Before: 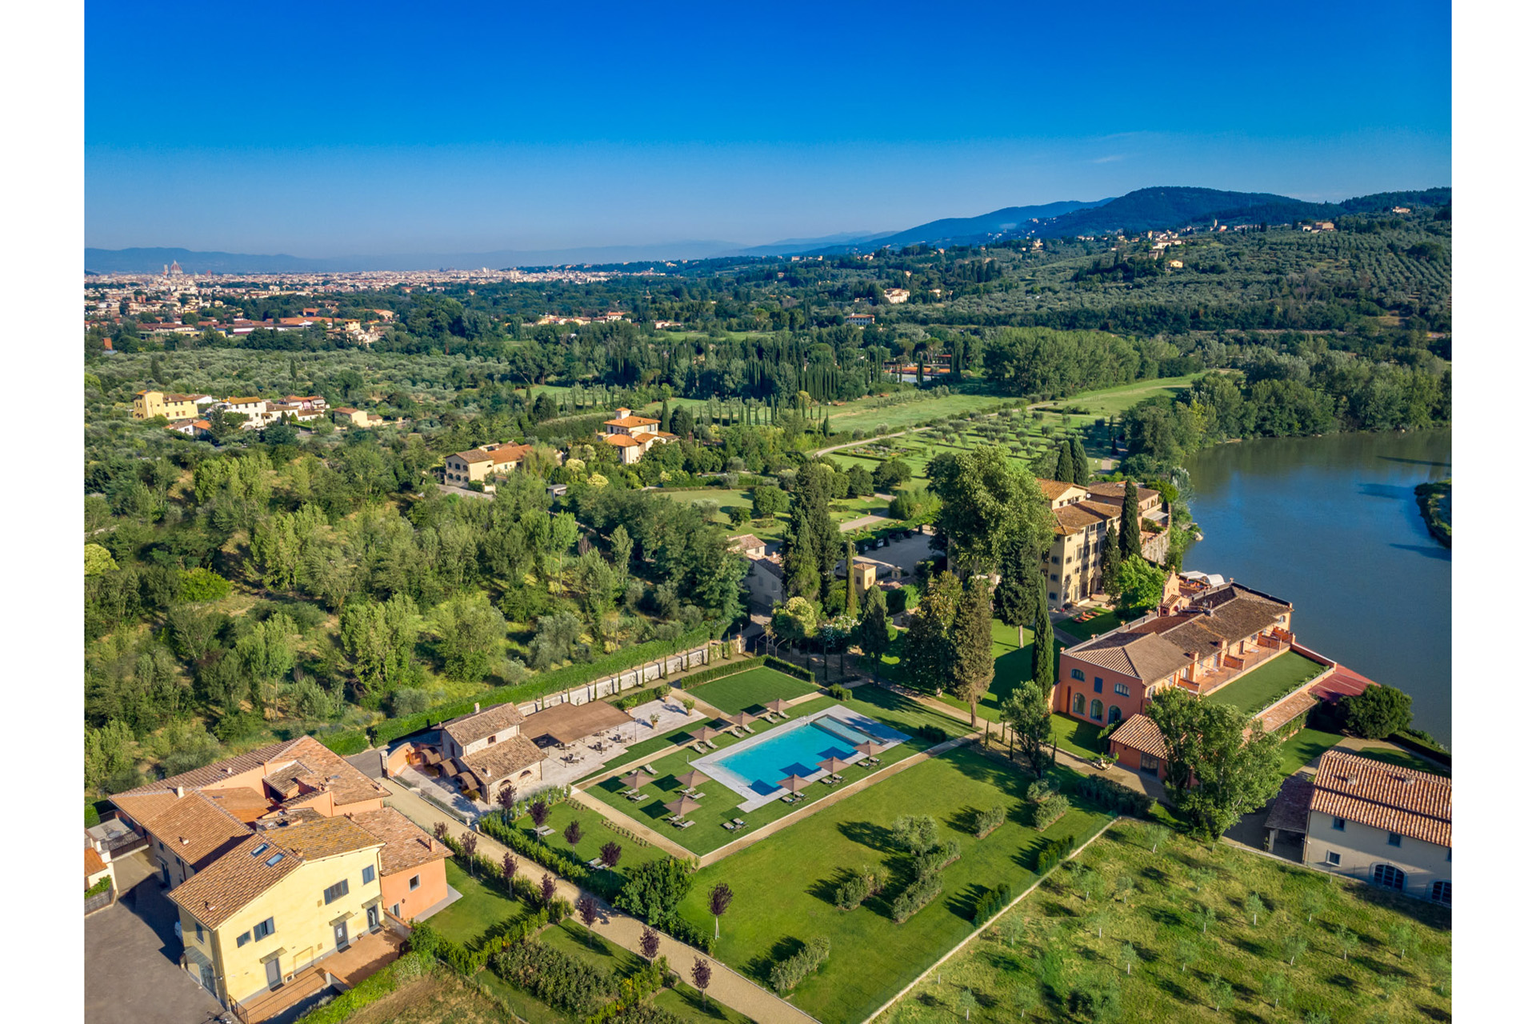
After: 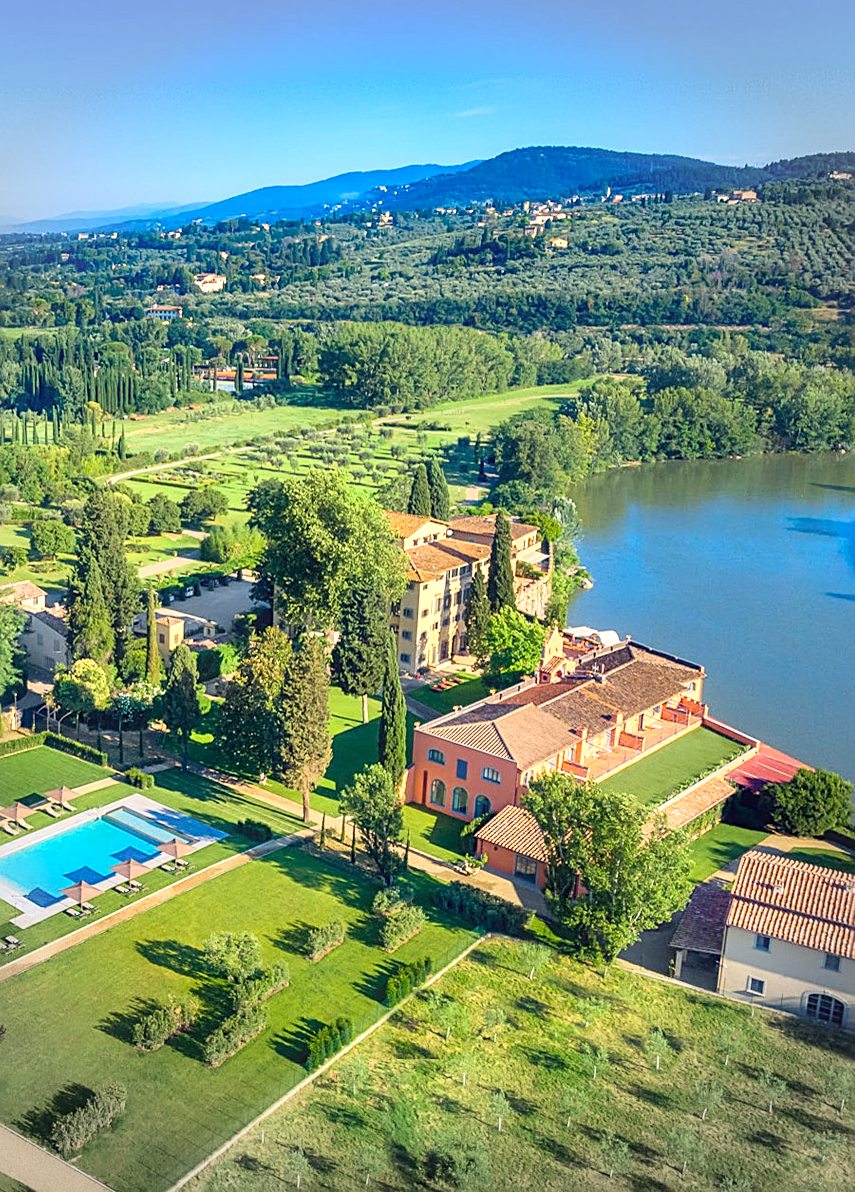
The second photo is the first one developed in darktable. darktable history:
crop: left 47.478%, top 6.863%, right 7.94%
exposure: black level correction 0.001, exposure 1.398 EV, compensate exposure bias true, compensate highlight preservation false
sharpen: on, module defaults
vignetting: fall-off start 76.46%, fall-off radius 26.57%, brightness -0.281, width/height ratio 0.979
contrast equalizer: y [[0.5, 0.496, 0.435, 0.435, 0.496, 0.5], [0.5 ×6], [0.5 ×6], [0 ×6], [0 ×6]]
shadows and highlights: shadows 59.16, soften with gaussian
base curve: curves: ch0 [(0, 0) (0.204, 0.334) (0.55, 0.733) (1, 1)]
